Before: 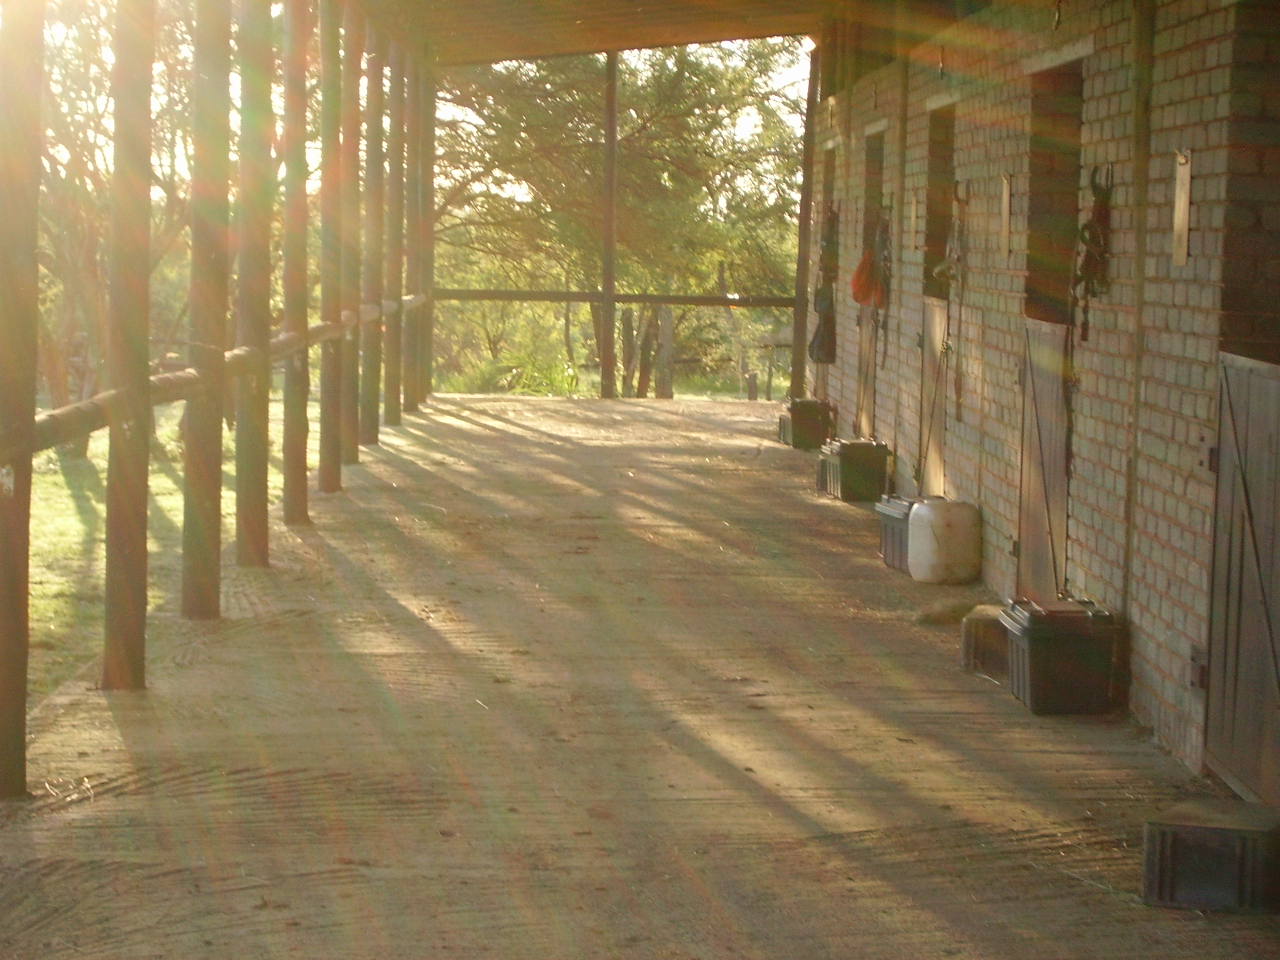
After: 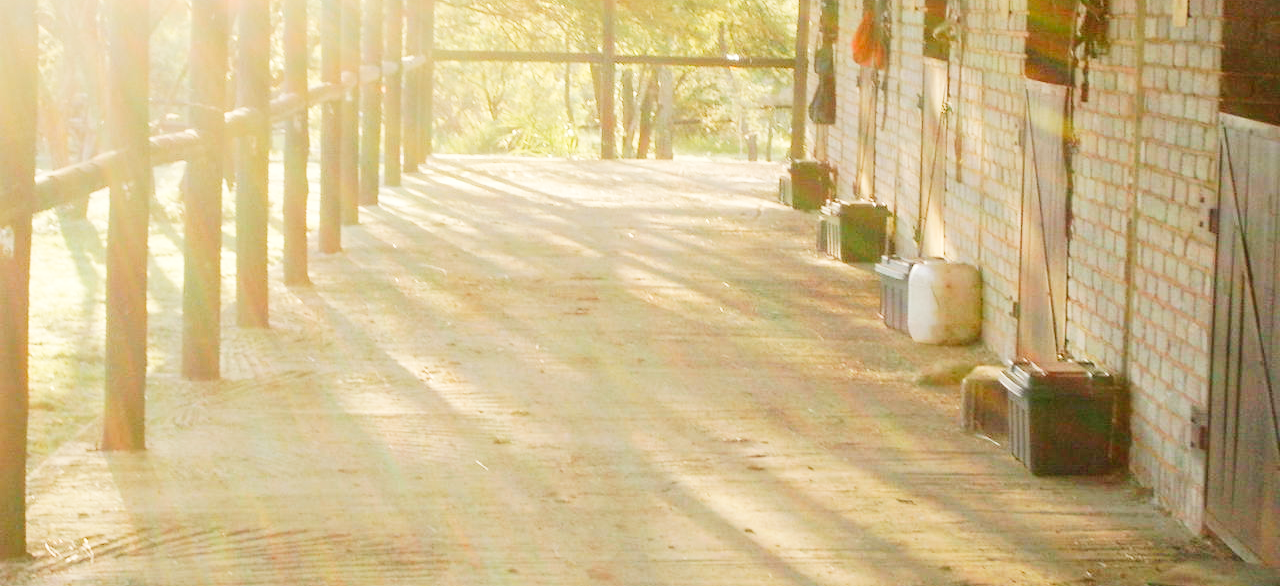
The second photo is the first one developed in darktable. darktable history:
crop and rotate: top 24.932%, bottom 14.013%
tone curve: curves: ch0 [(0, 0) (0.084, 0.074) (0.2, 0.297) (0.363, 0.591) (0.495, 0.765) (0.68, 0.901) (0.851, 0.967) (1, 1)], preserve colors none
